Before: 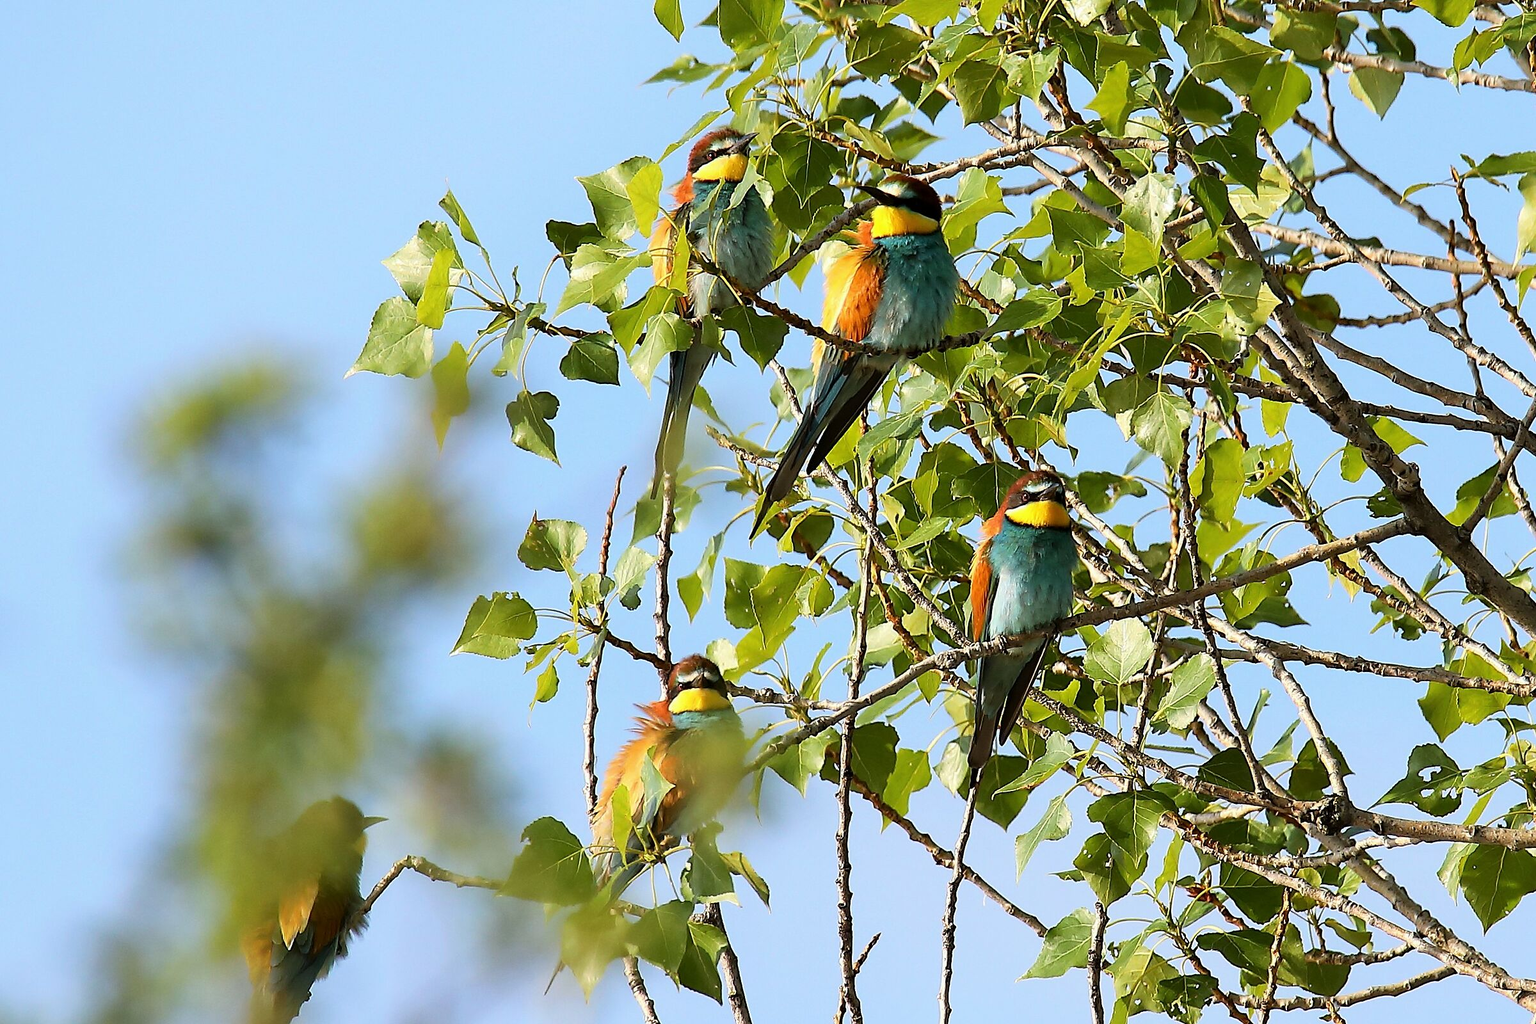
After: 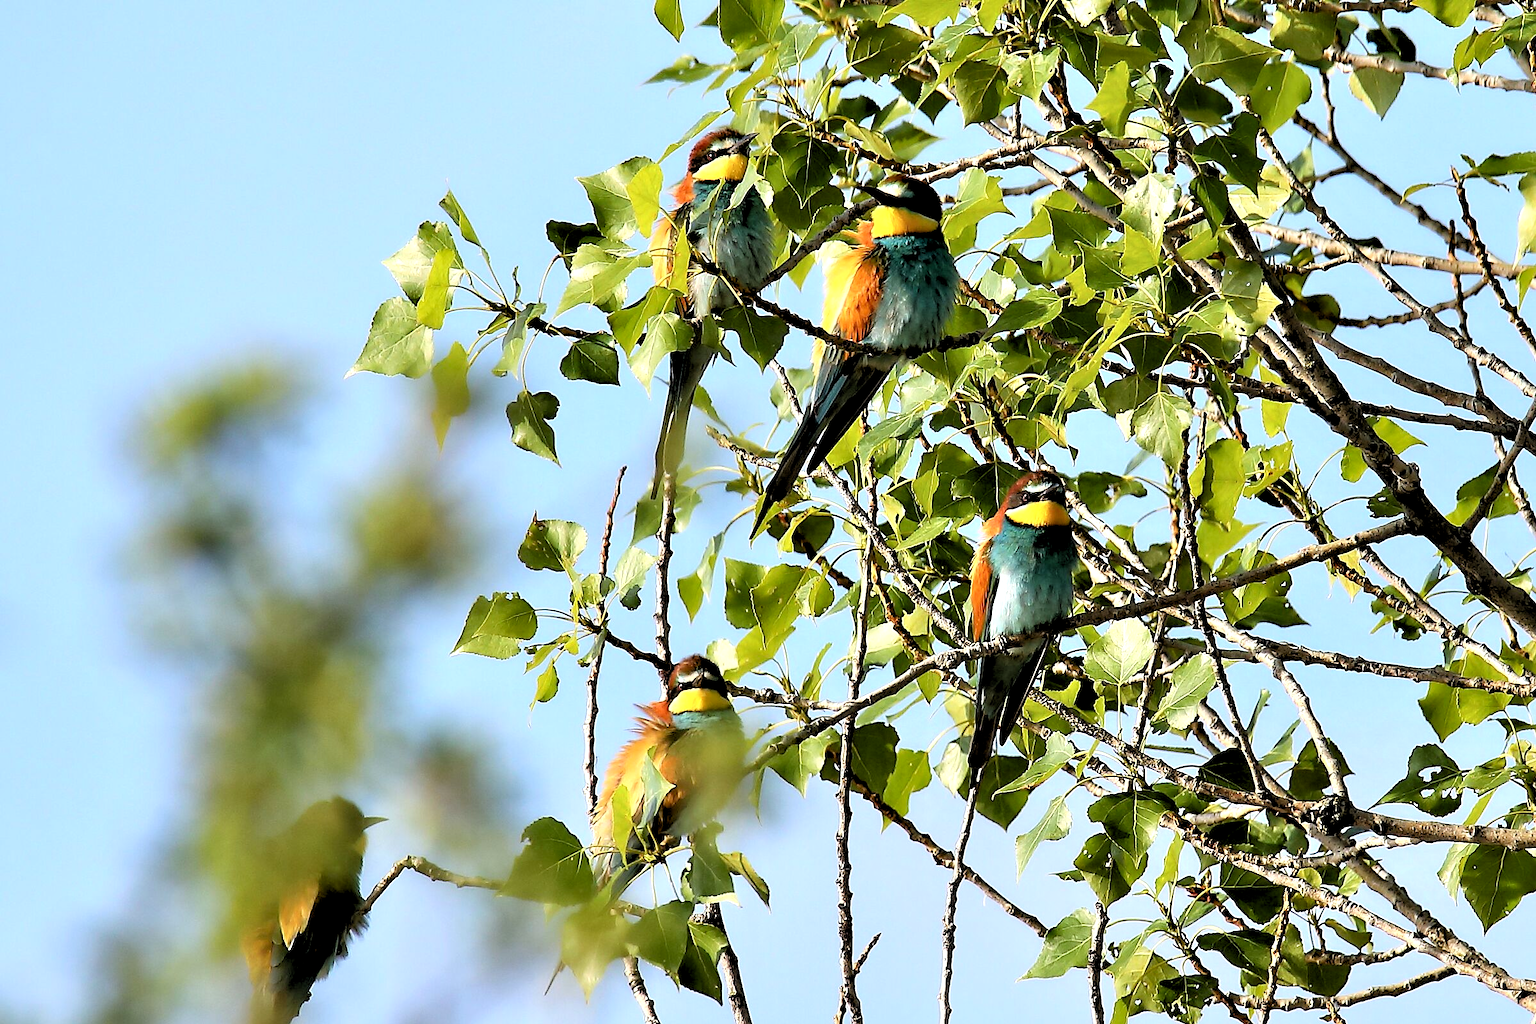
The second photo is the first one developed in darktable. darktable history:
rgb levels: levels [[0.013, 0.434, 0.89], [0, 0.5, 1], [0, 0.5, 1]]
contrast equalizer: y [[0.536, 0.565, 0.581, 0.516, 0.52, 0.491], [0.5 ×6], [0.5 ×6], [0 ×6], [0 ×6]]
